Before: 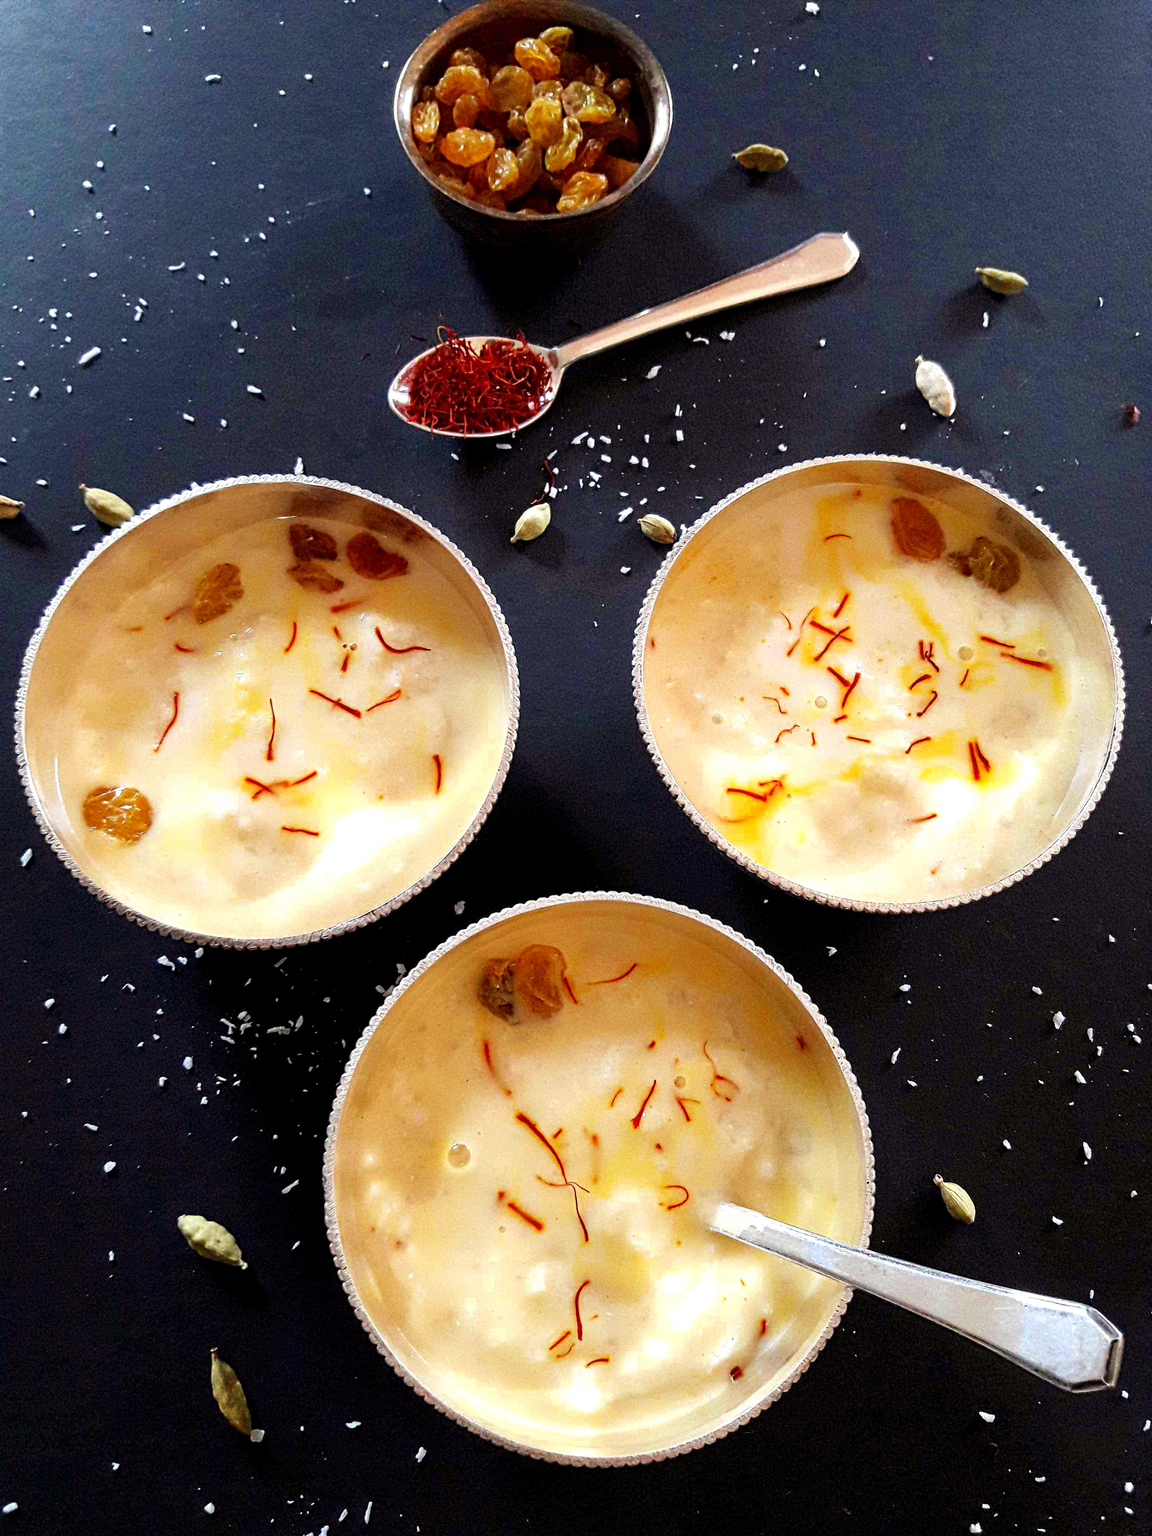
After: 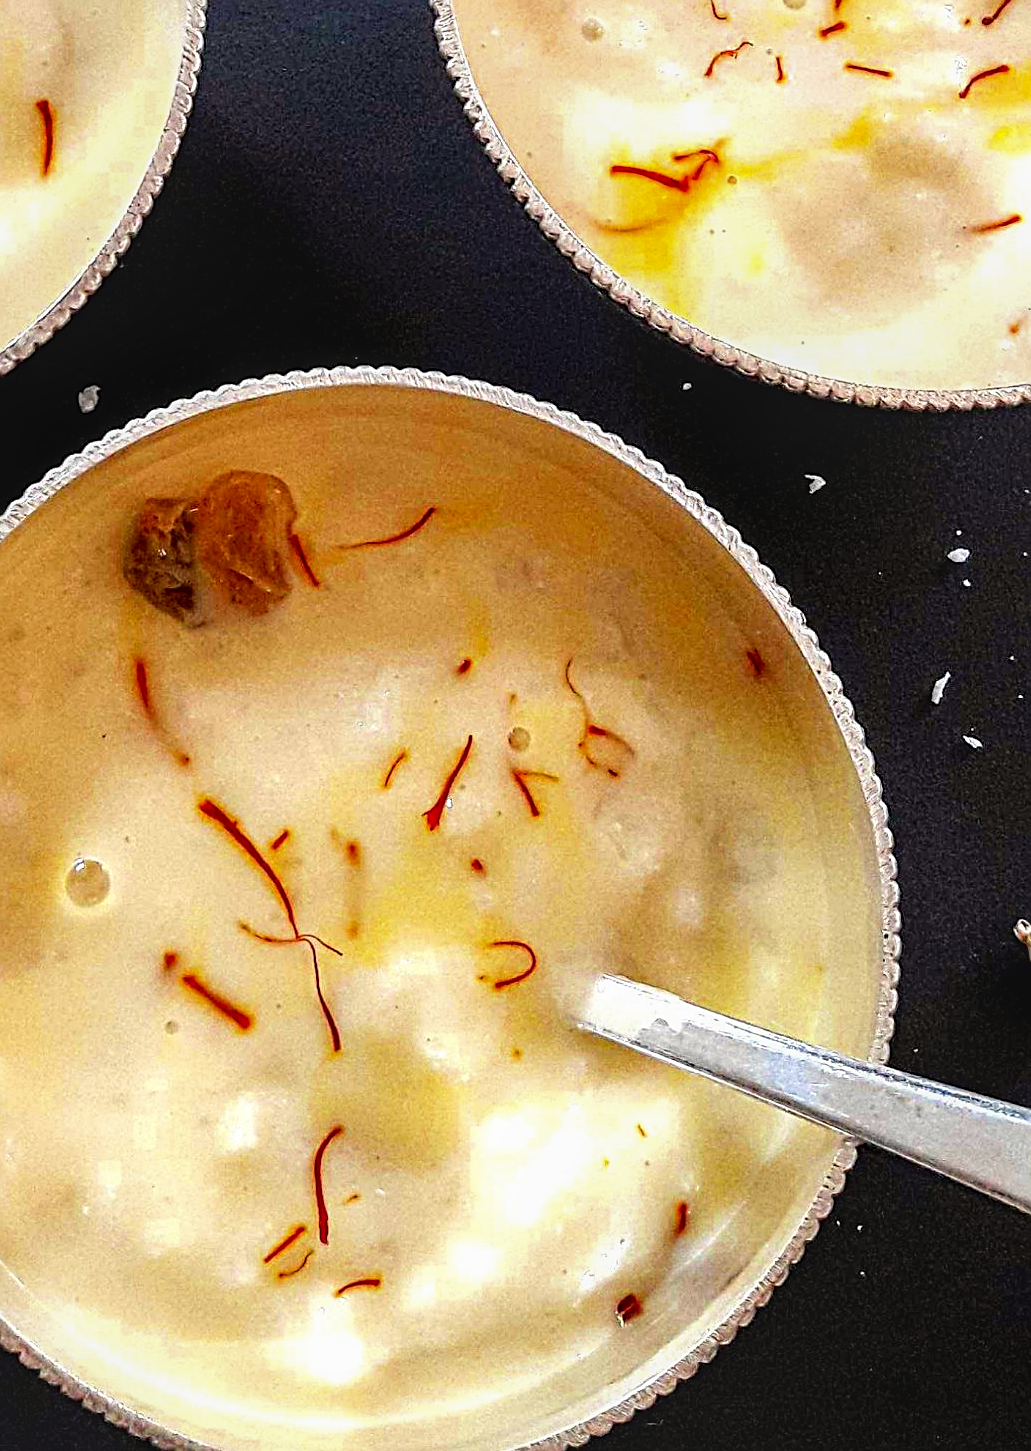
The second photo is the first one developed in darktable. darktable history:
crop: left 35.976%, top 45.819%, right 18.162%, bottom 5.807%
sharpen: on, module defaults
local contrast: on, module defaults
